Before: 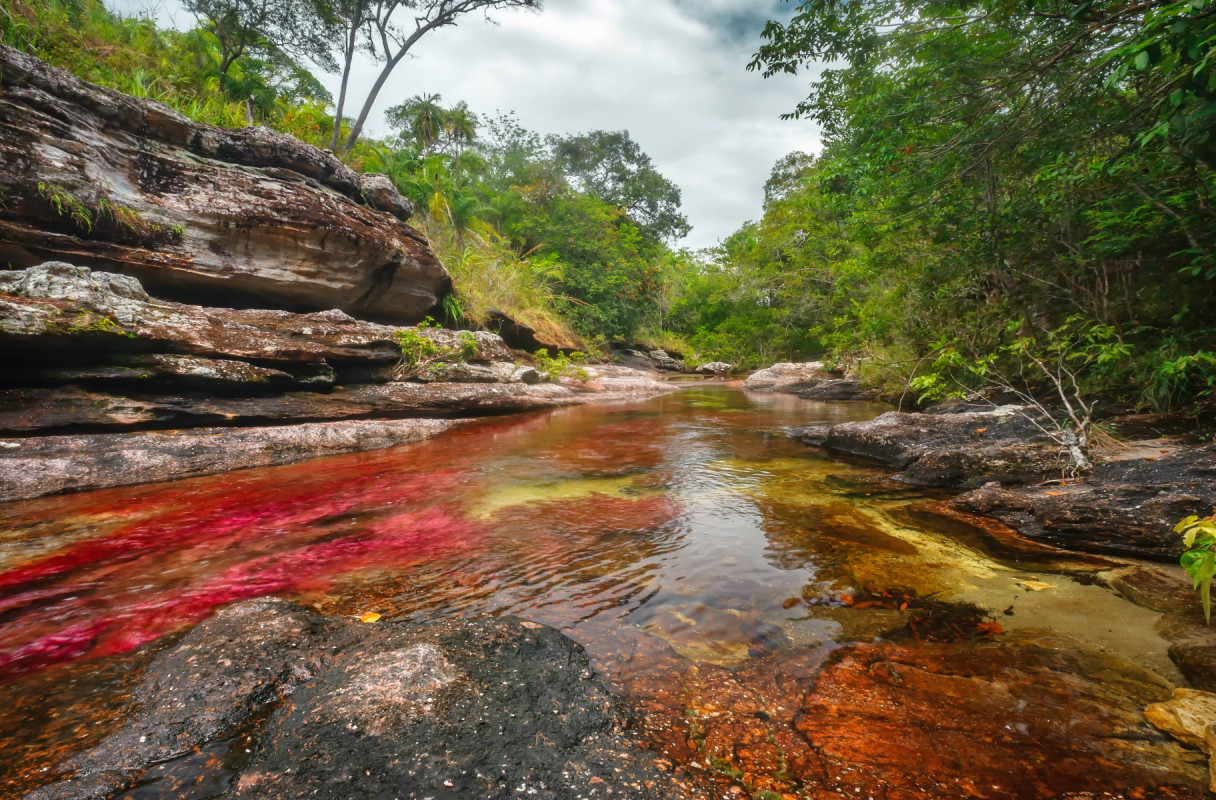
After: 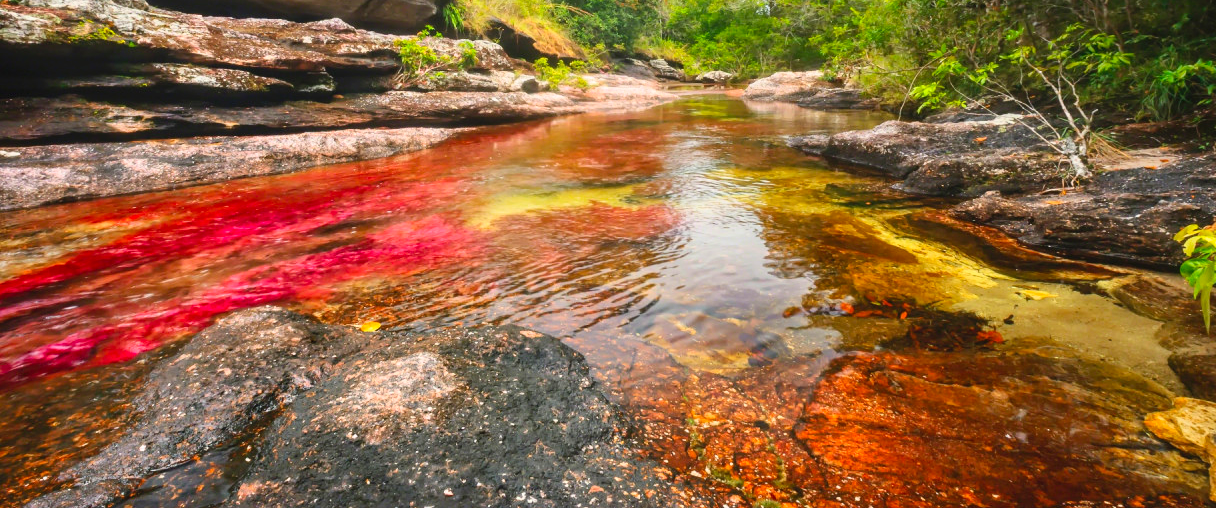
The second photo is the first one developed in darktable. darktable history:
crop and rotate: top 36.435%
contrast brightness saturation: contrast 0.24, brightness 0.26, saturation 0.39
